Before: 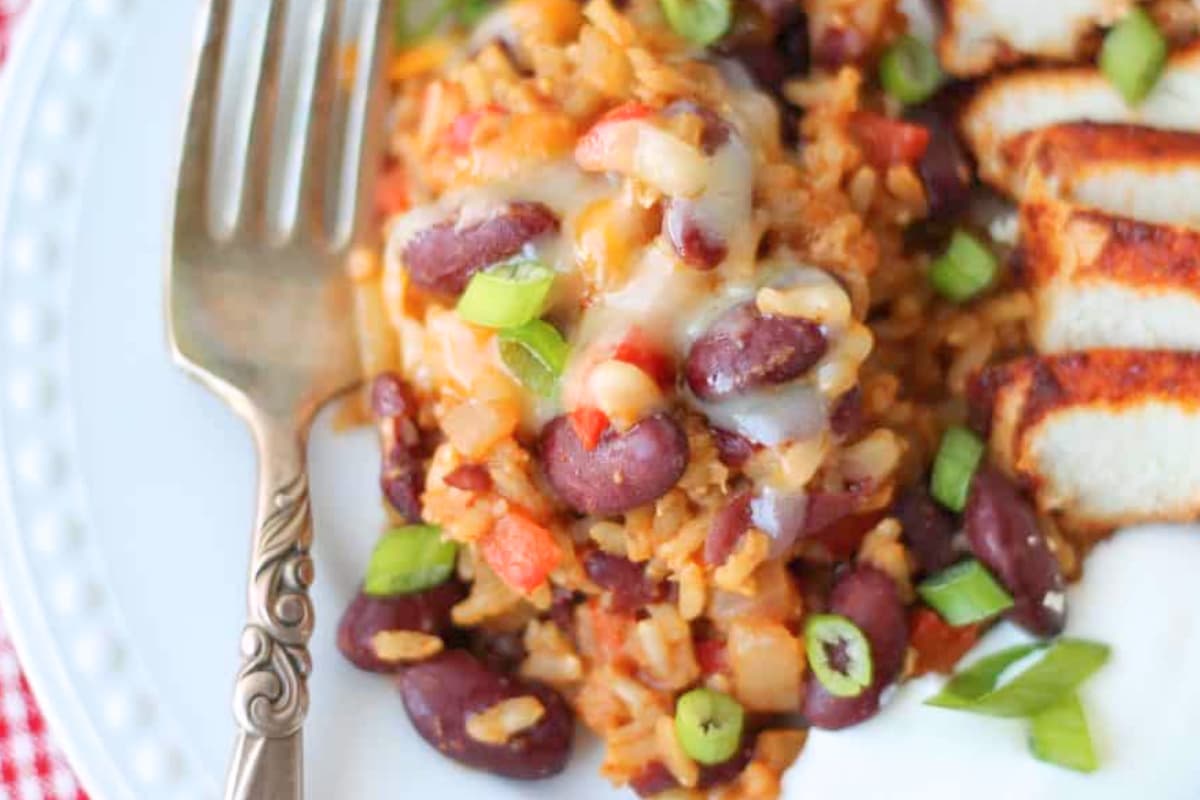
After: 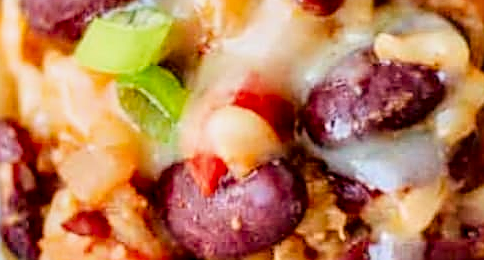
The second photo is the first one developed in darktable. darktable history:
crop: left 31.866%, top 31.852%, right 27.745%, bottom 35.614%
exposure: black level correction 0.005, exposure 0.015 EV, compensate highlight preservation false
filmic rgb: black relative exposure -7.8 EV, white relative exposure 4.31 EV, hardness 3.84
tone curve: curves: ch0 [(0, 0) (0.004, 0.001) (0.133, 0.112) (0.325, 0.362) (0.832, 0.893) (1, 1)], color space Lab, linked channels
local contrast: detail 150%
sharpen: amount 0.589
contrast brightness saturation: contrast 0.066, brightness -0.143, saturation 0.111
